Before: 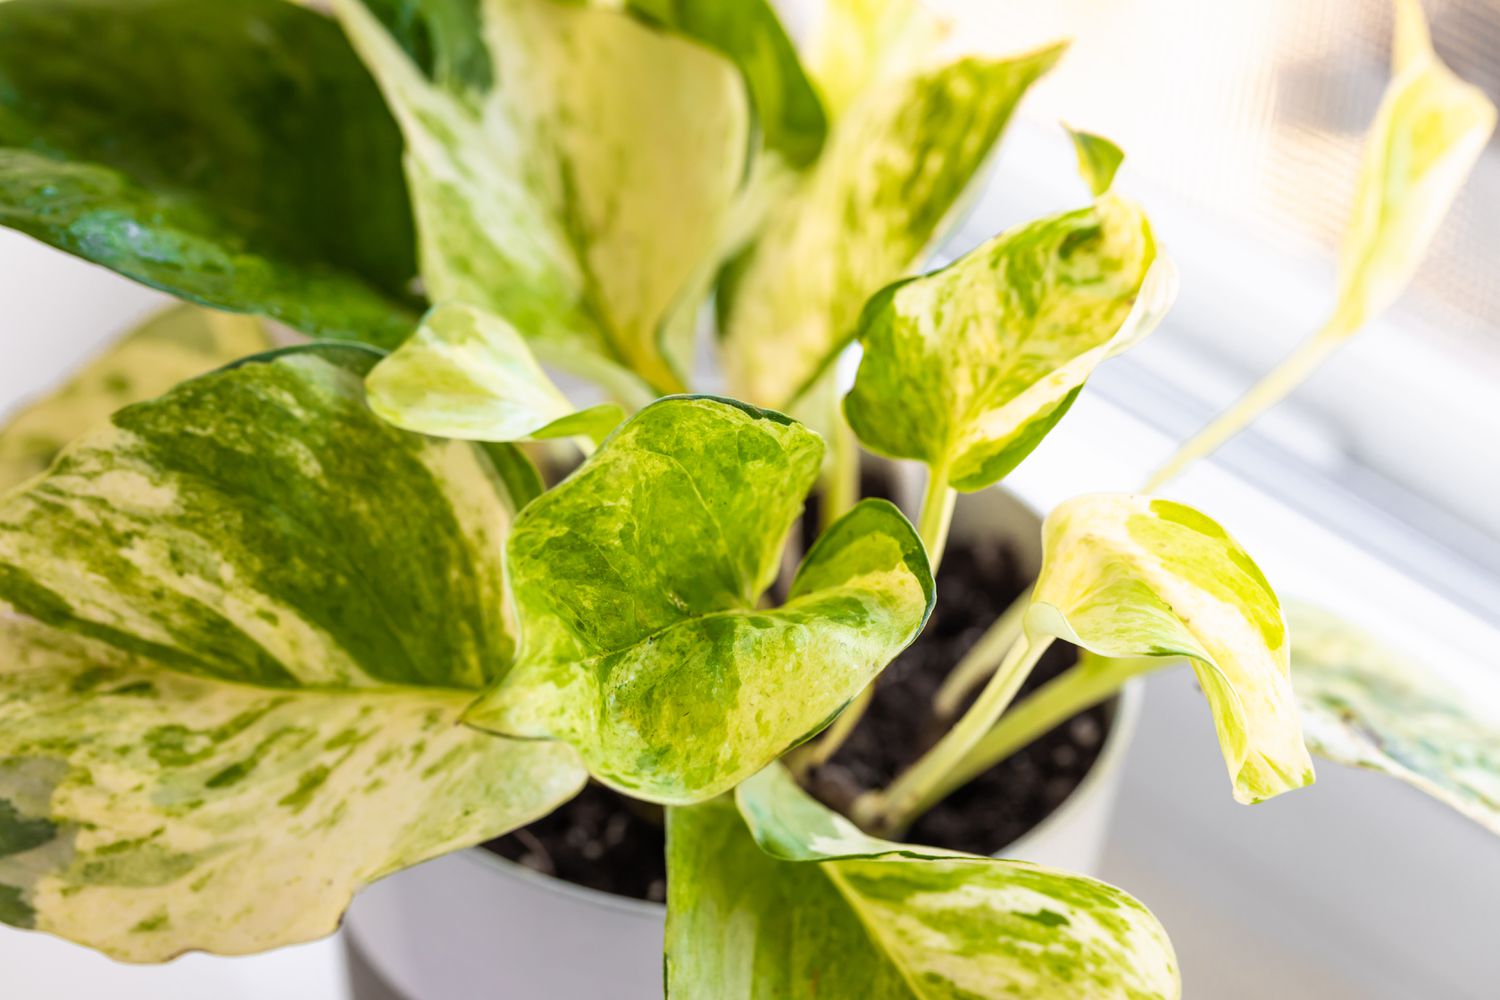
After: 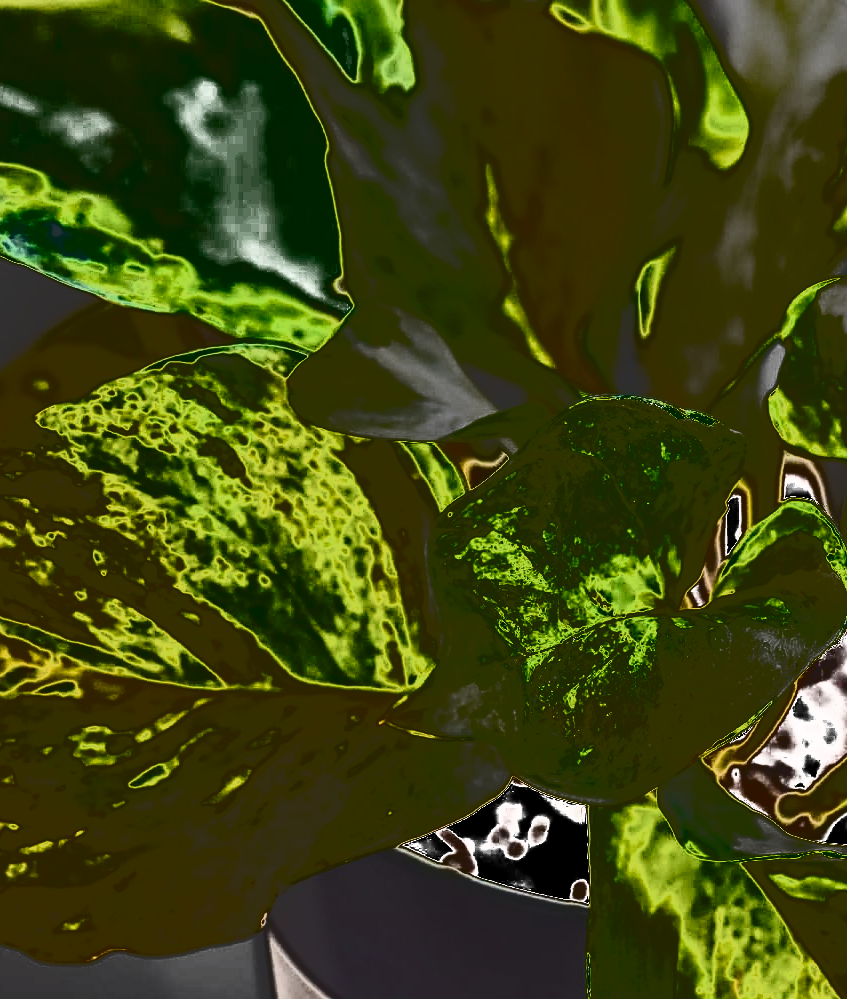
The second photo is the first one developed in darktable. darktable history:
sharpen: on, module defaults
tone curve: curves: ch0 [(0, 0) (0.003, 0.99) (0.011, 0.983) (0.025, 0.934) (0.044, 0.719) (0.069, 0.382) (0.1, 0.204) (0.136, 0.093) (0.177, 0.094) (0.224, 0.093) (0.277, 0.098) (0.335, 0.214) (0.399, 0.616) (0.468, 0.827) (0.543, 0.464) (0.623, 0.145) (0.709, 0.127) (0.801, 0.187) (0.898, 0.203) (1, 1)], color space Lab, independent channels, preserve colors none
crop: left 5.179%, right 38.292%
filmic rgb: middle gray luminance 9.77%, black relative exposure -8.64 EV, white relative exposure 3.27 EV, target black luminance 0%, hardness 5.2, latitude 44.66%, contrast 1.307, highlights saturation mix 3.9%, shadows ↔ highlights balance 24.39%, preserve chrominance no, color science v4 (2020), contrast in shadows soft, contrast in highlights soft
